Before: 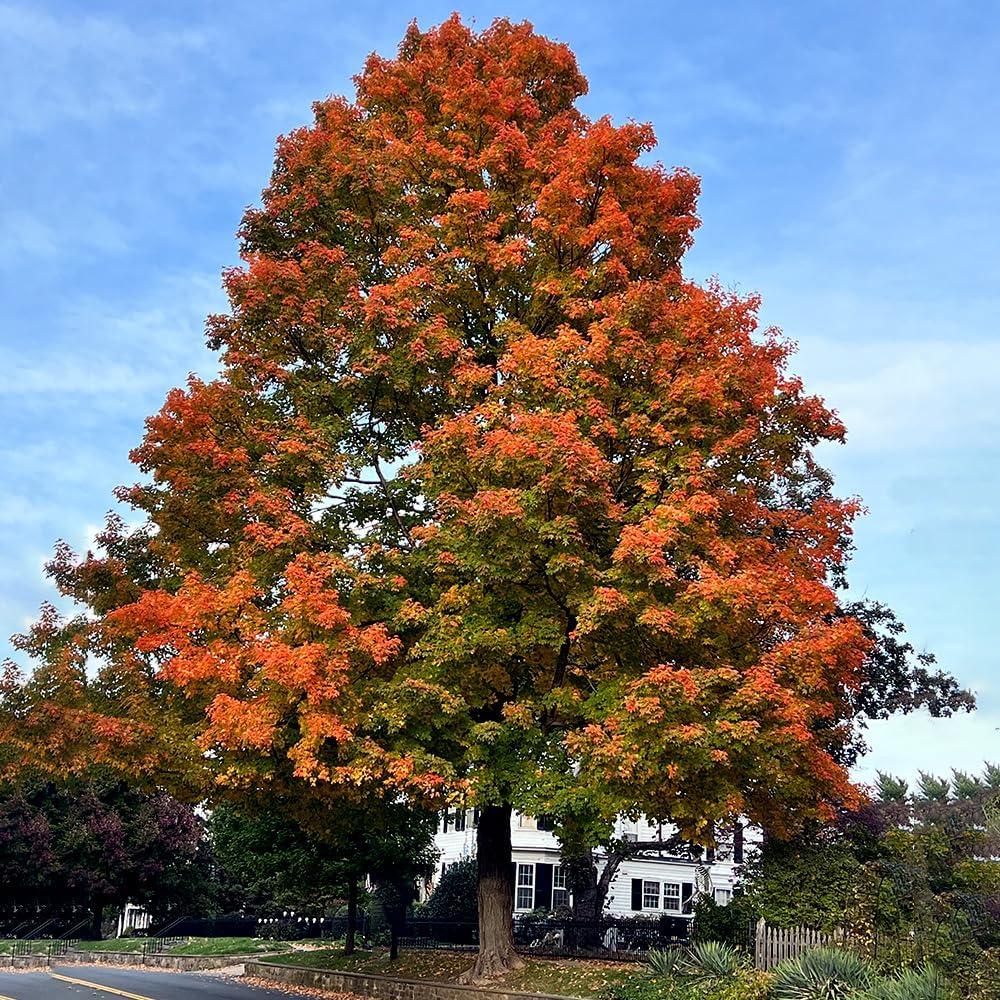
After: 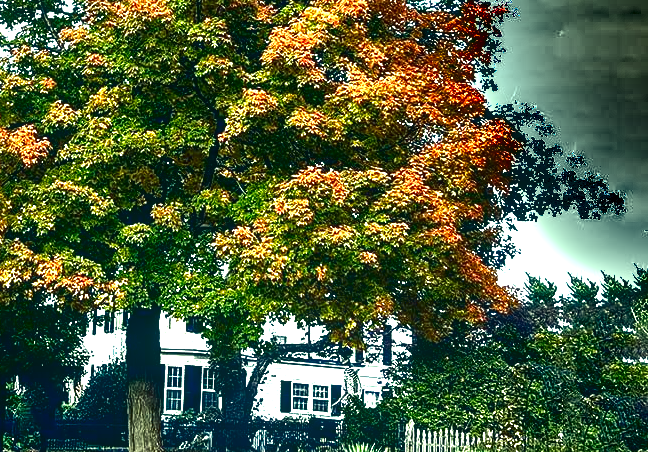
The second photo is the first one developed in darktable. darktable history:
local contrast: on, module defaults
exposure: black level correction 0, exposure 1.591 EV, compensate exposure bias true, compensate highlight preservation false
shadows and highlights: soften with gaussian
haze removal: compatibility mode true, adaptive false
crop and rotate: left 35.173%, top 49.881%, bottom 4.902%
sharpen: amount 0.217
contrast brightness saturation: brightness -0.538
color correction: highlights a* -19.35, highlights b* 9.79, shadows a* -19.96, shadows b* -10.16
